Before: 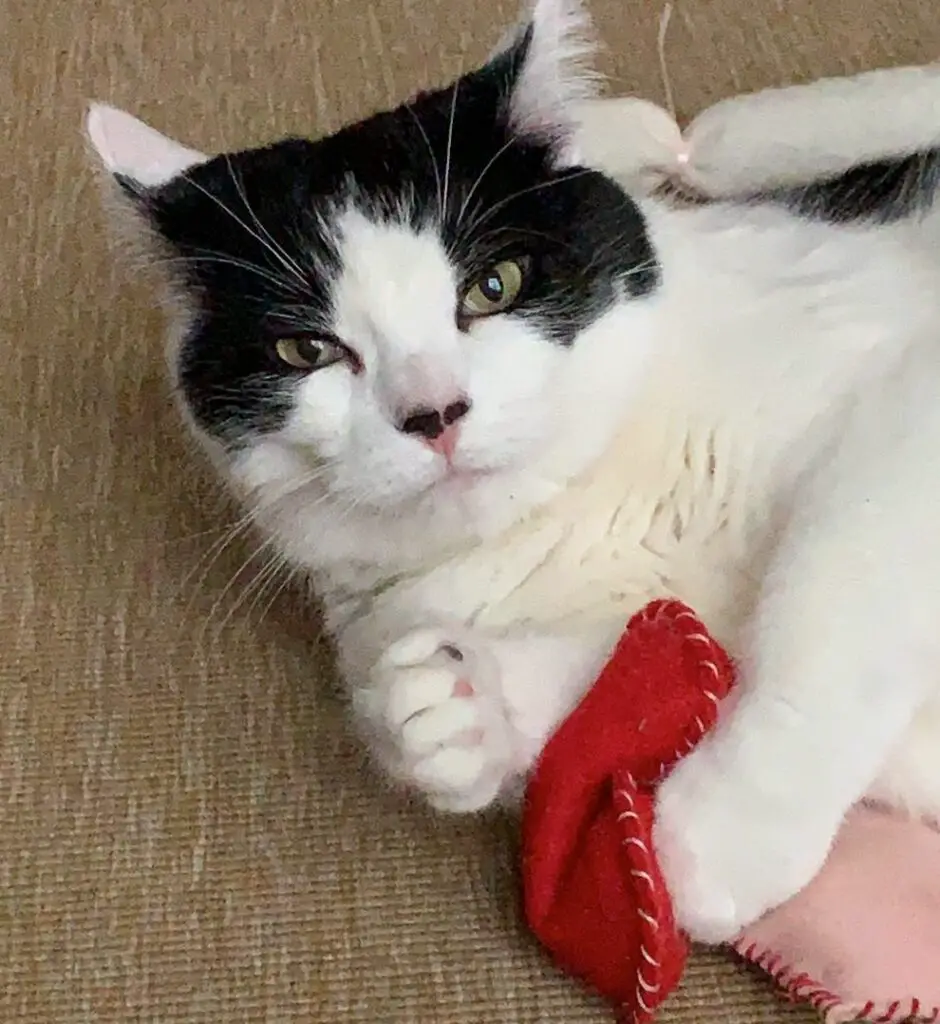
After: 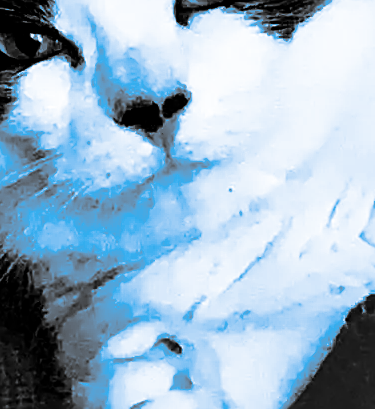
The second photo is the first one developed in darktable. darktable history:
local contrast: mode bilateral grid, contrast 20, coarseness 50, detail 120%, midtone range 0.2
crop: left 30%, top 30%, right 30%, bottom 30%
sharpen: on, module defaults
split-toning: shadows › hue 220°, shadows › saturation 0.64, highlights › hue 220°, highlights › saturation 0.64, balance 0, compress 5.22%
base curve: curves: ch0 [(0, 0) (0, 0) (0.002, 0.001) (0.008, 0.003) (0.019, 0.011) (0.037, 0.037) (0.064, 0.11) (0.102, 0.232) (0.152, 0.379) (0.216, 0.524) (0.296, 0.665) (0.394, 0.789) (0.512, 0.881) (0.651, 0.945) (0.813, 0.986) (1, 1)], preserve colors none
contrast brightness saturation: contrast 0.02, brightness -1, saturation -1
